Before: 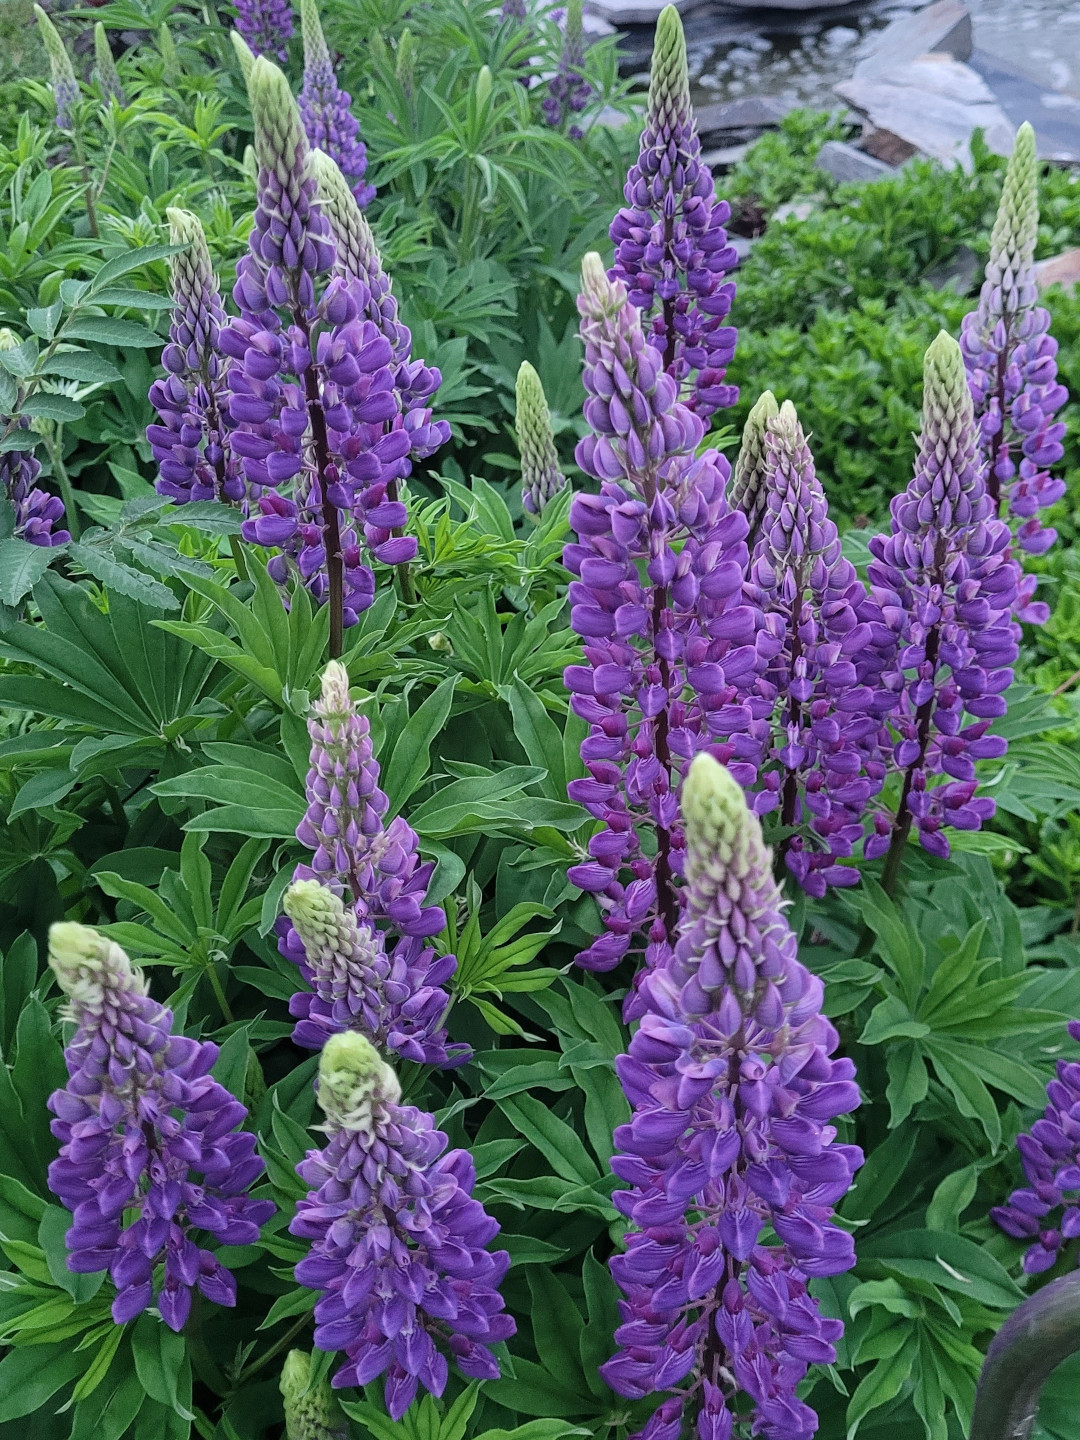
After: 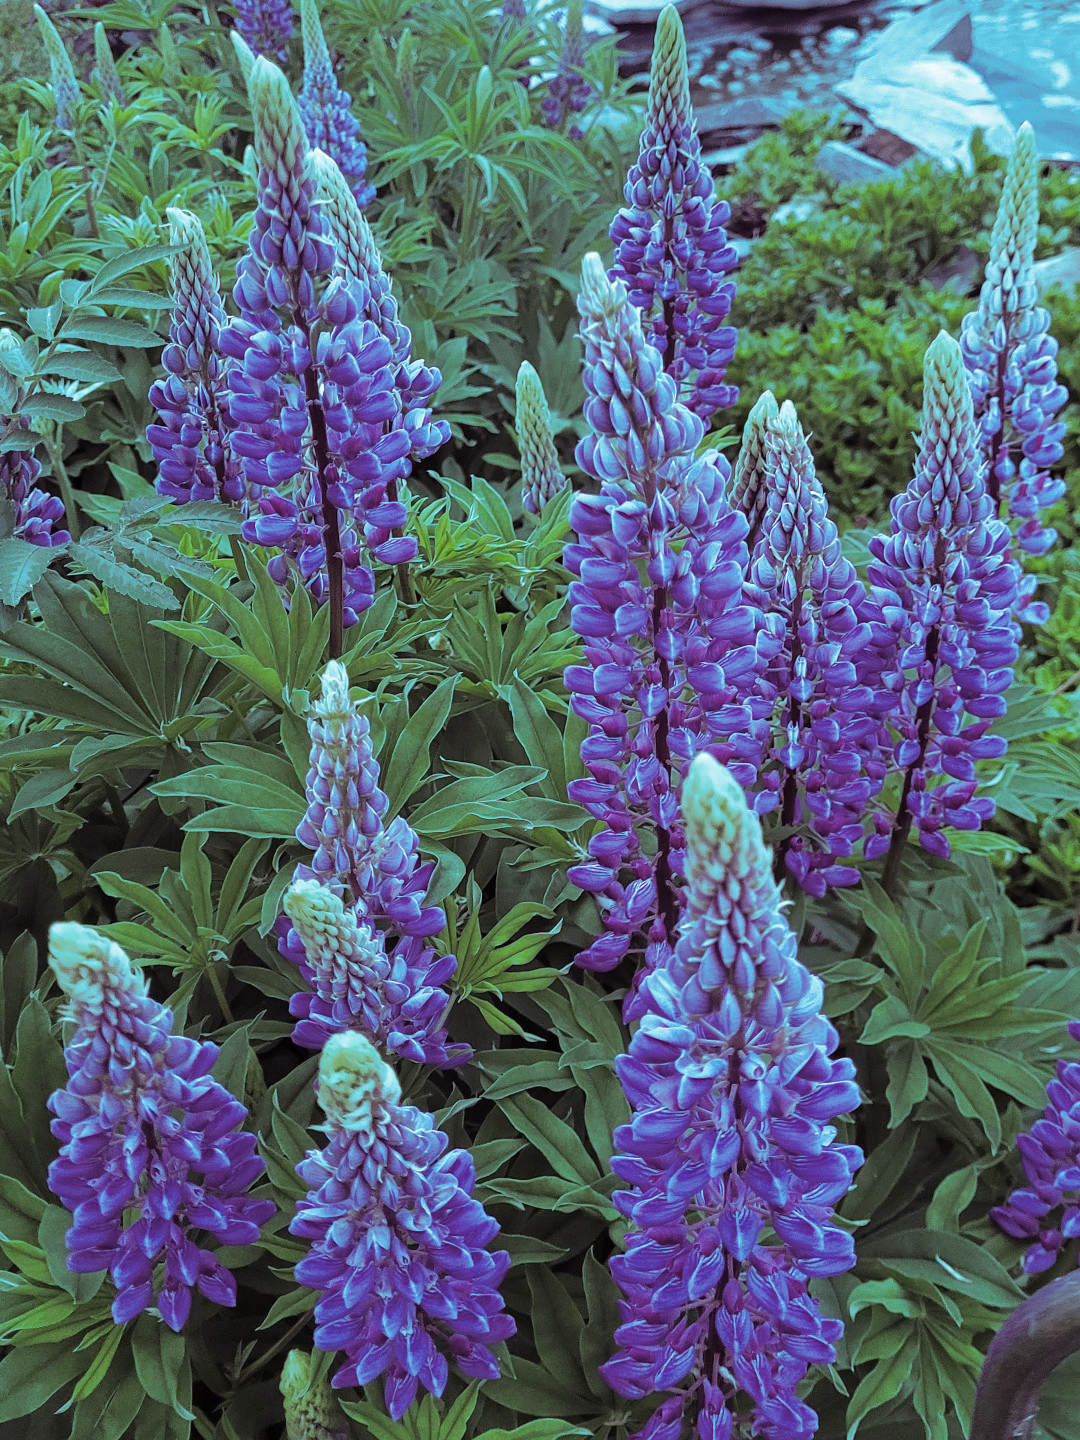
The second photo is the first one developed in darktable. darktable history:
white balance: red 0.924, blue 1.095
split-toning: shadows › hue 327.6°, highlights › hue 198°, highlights › saturation 0.55, balance -21.25, compress 0%
